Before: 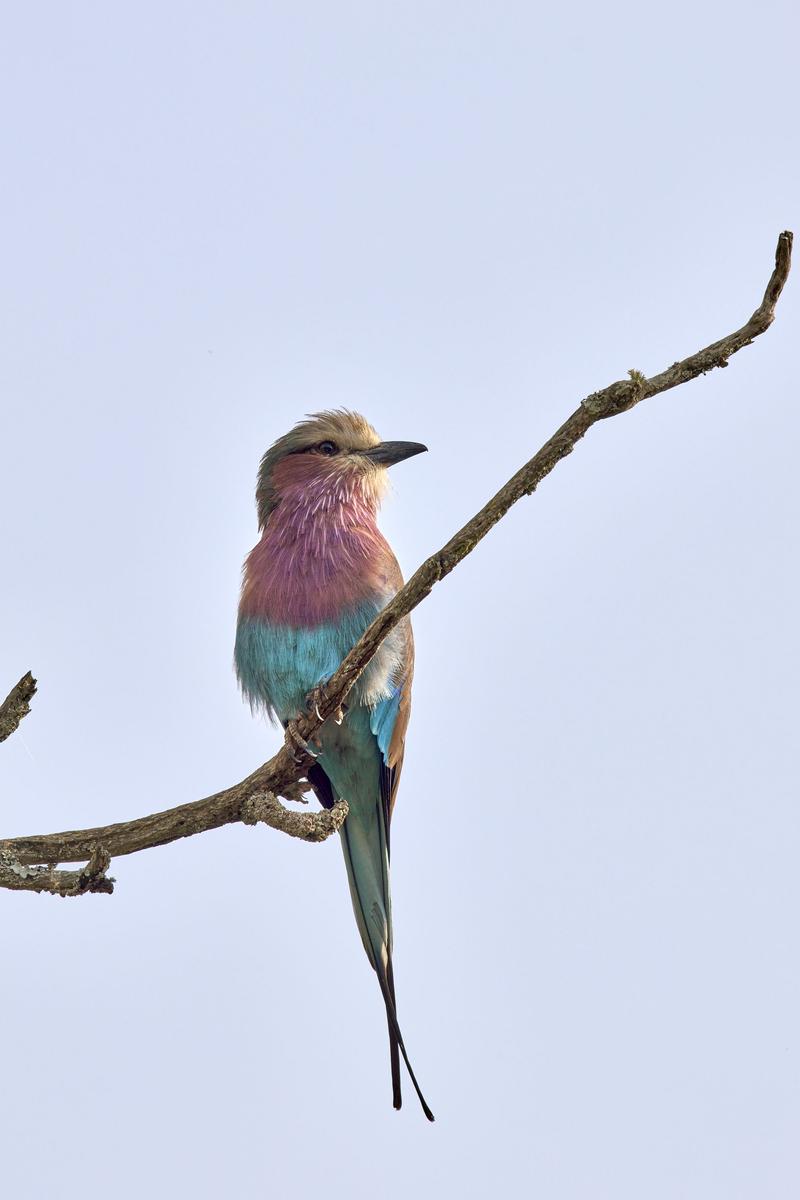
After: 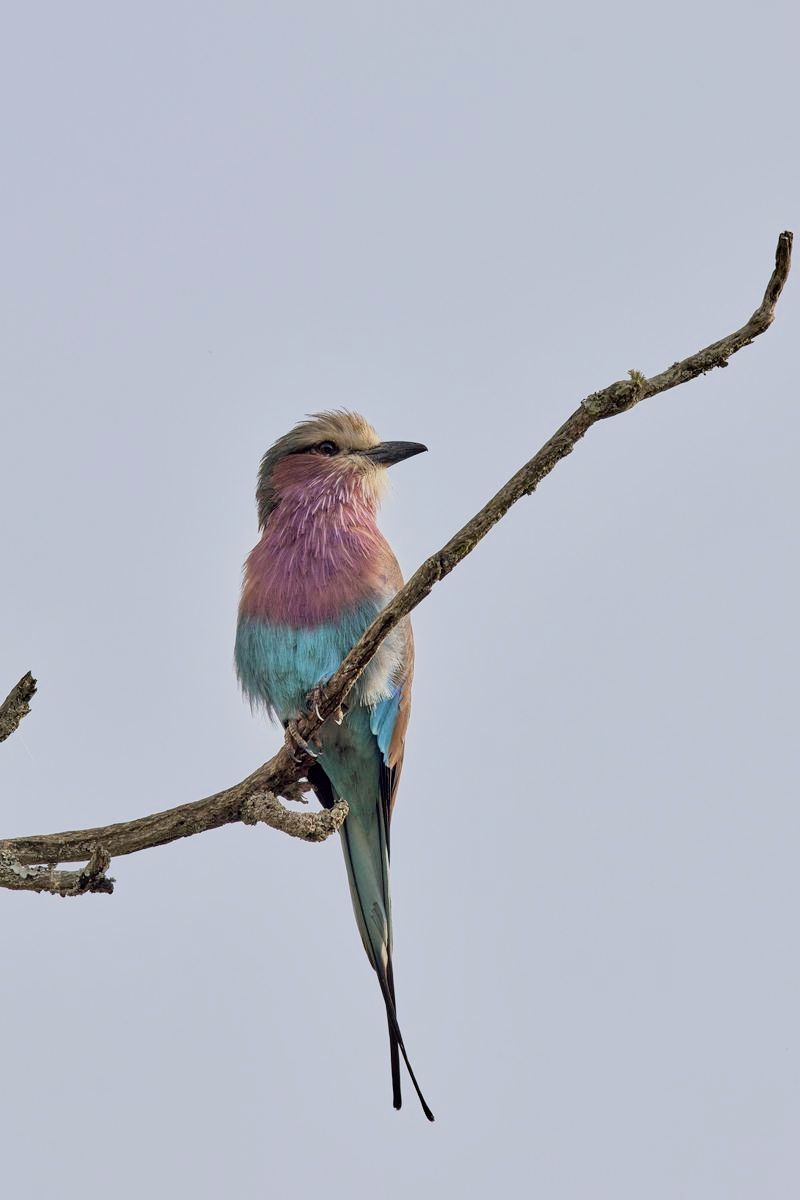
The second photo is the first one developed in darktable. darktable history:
exposure: compensate highlight preservation false
filmic rgb: black relative exposure -7.65 EV, white relative exposure 4.56 EV, hardness 3.61, contrast 1.061
